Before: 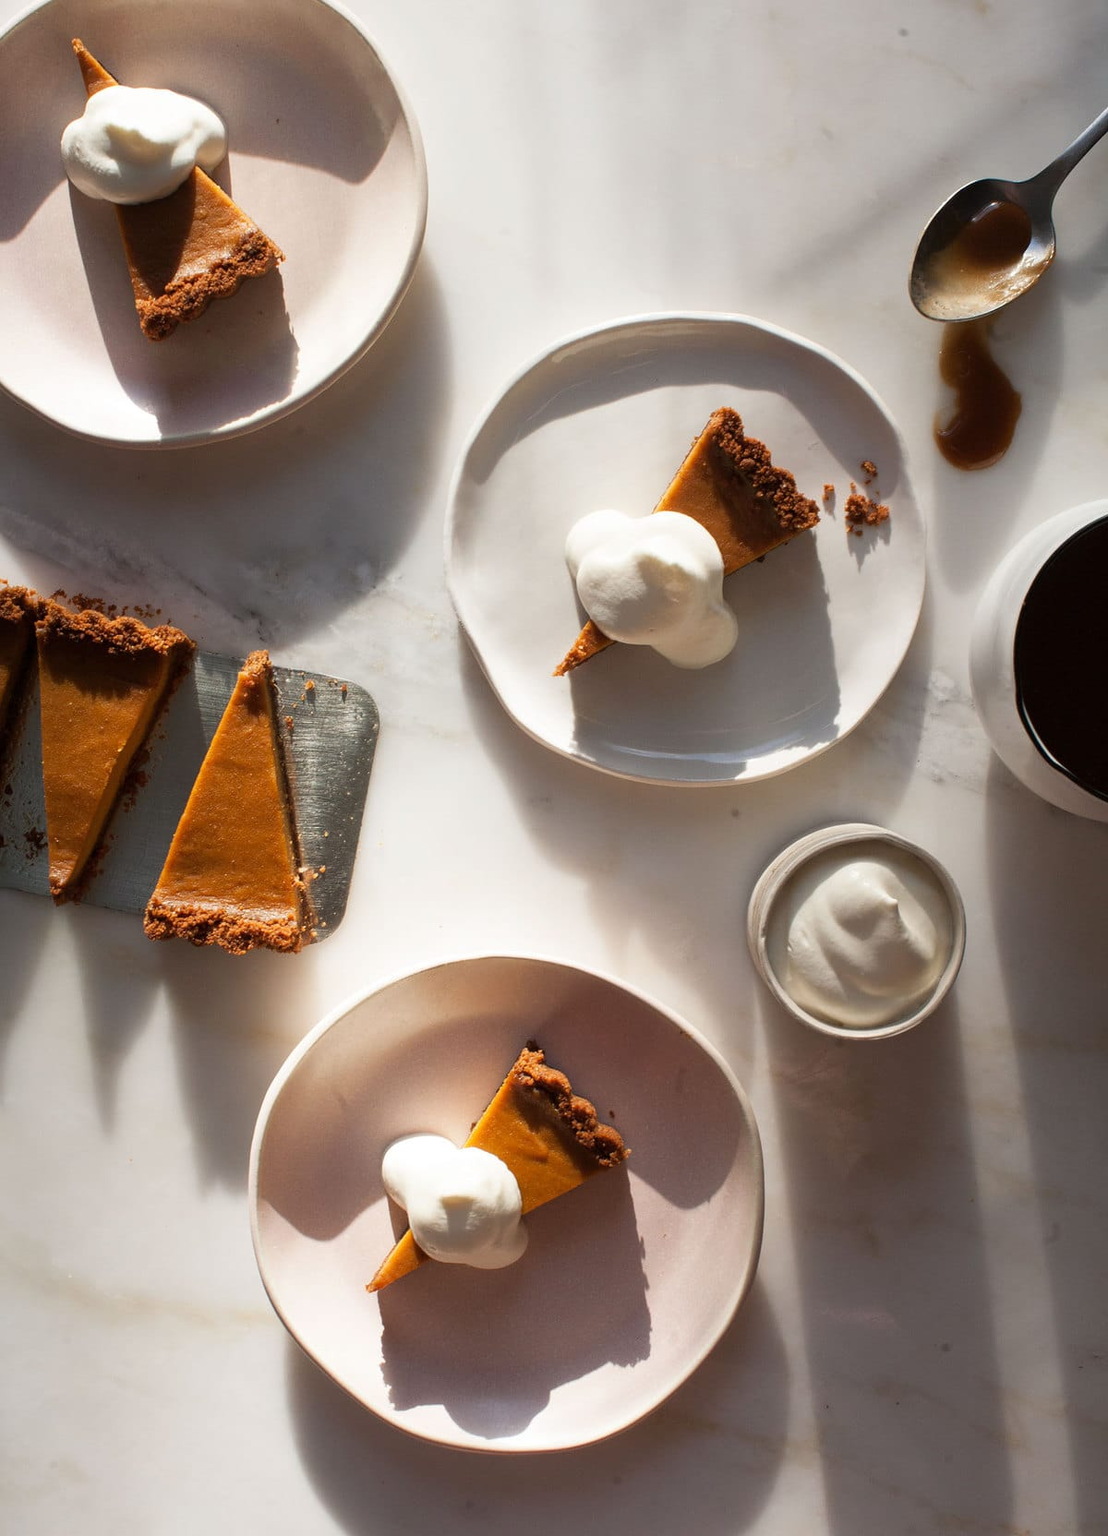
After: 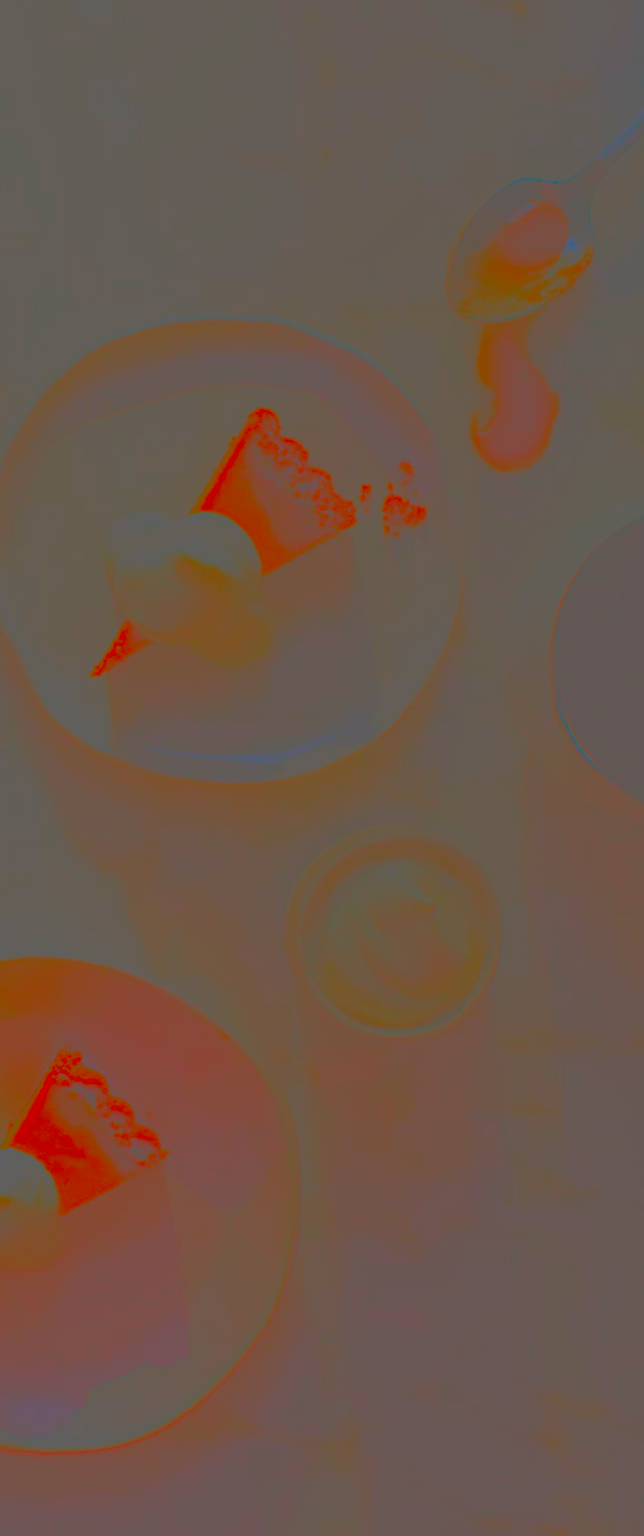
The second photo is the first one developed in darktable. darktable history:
contrast brightness saturation: contrast -0.978, brightness -0.174, saturation 0.758
crop: left 41.805%
